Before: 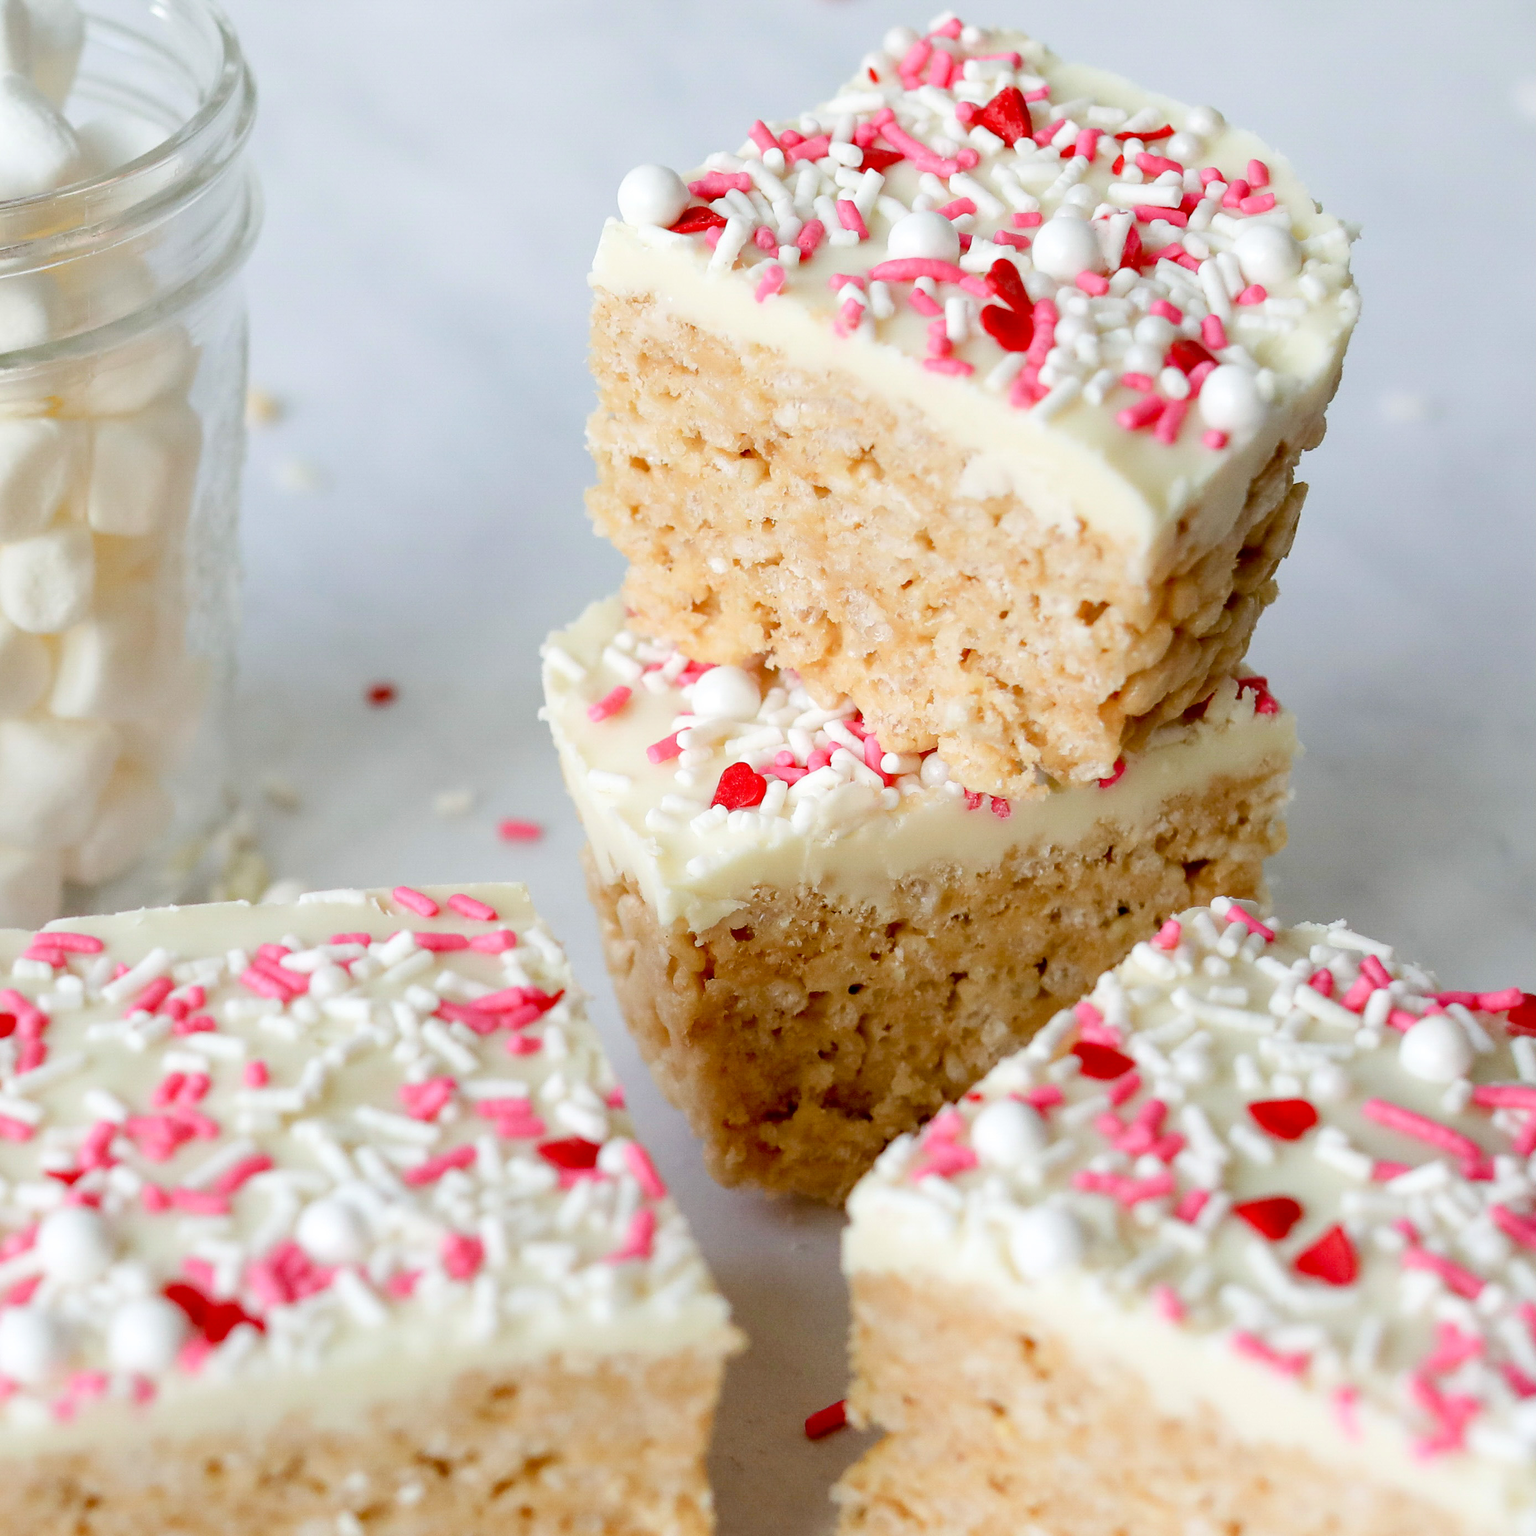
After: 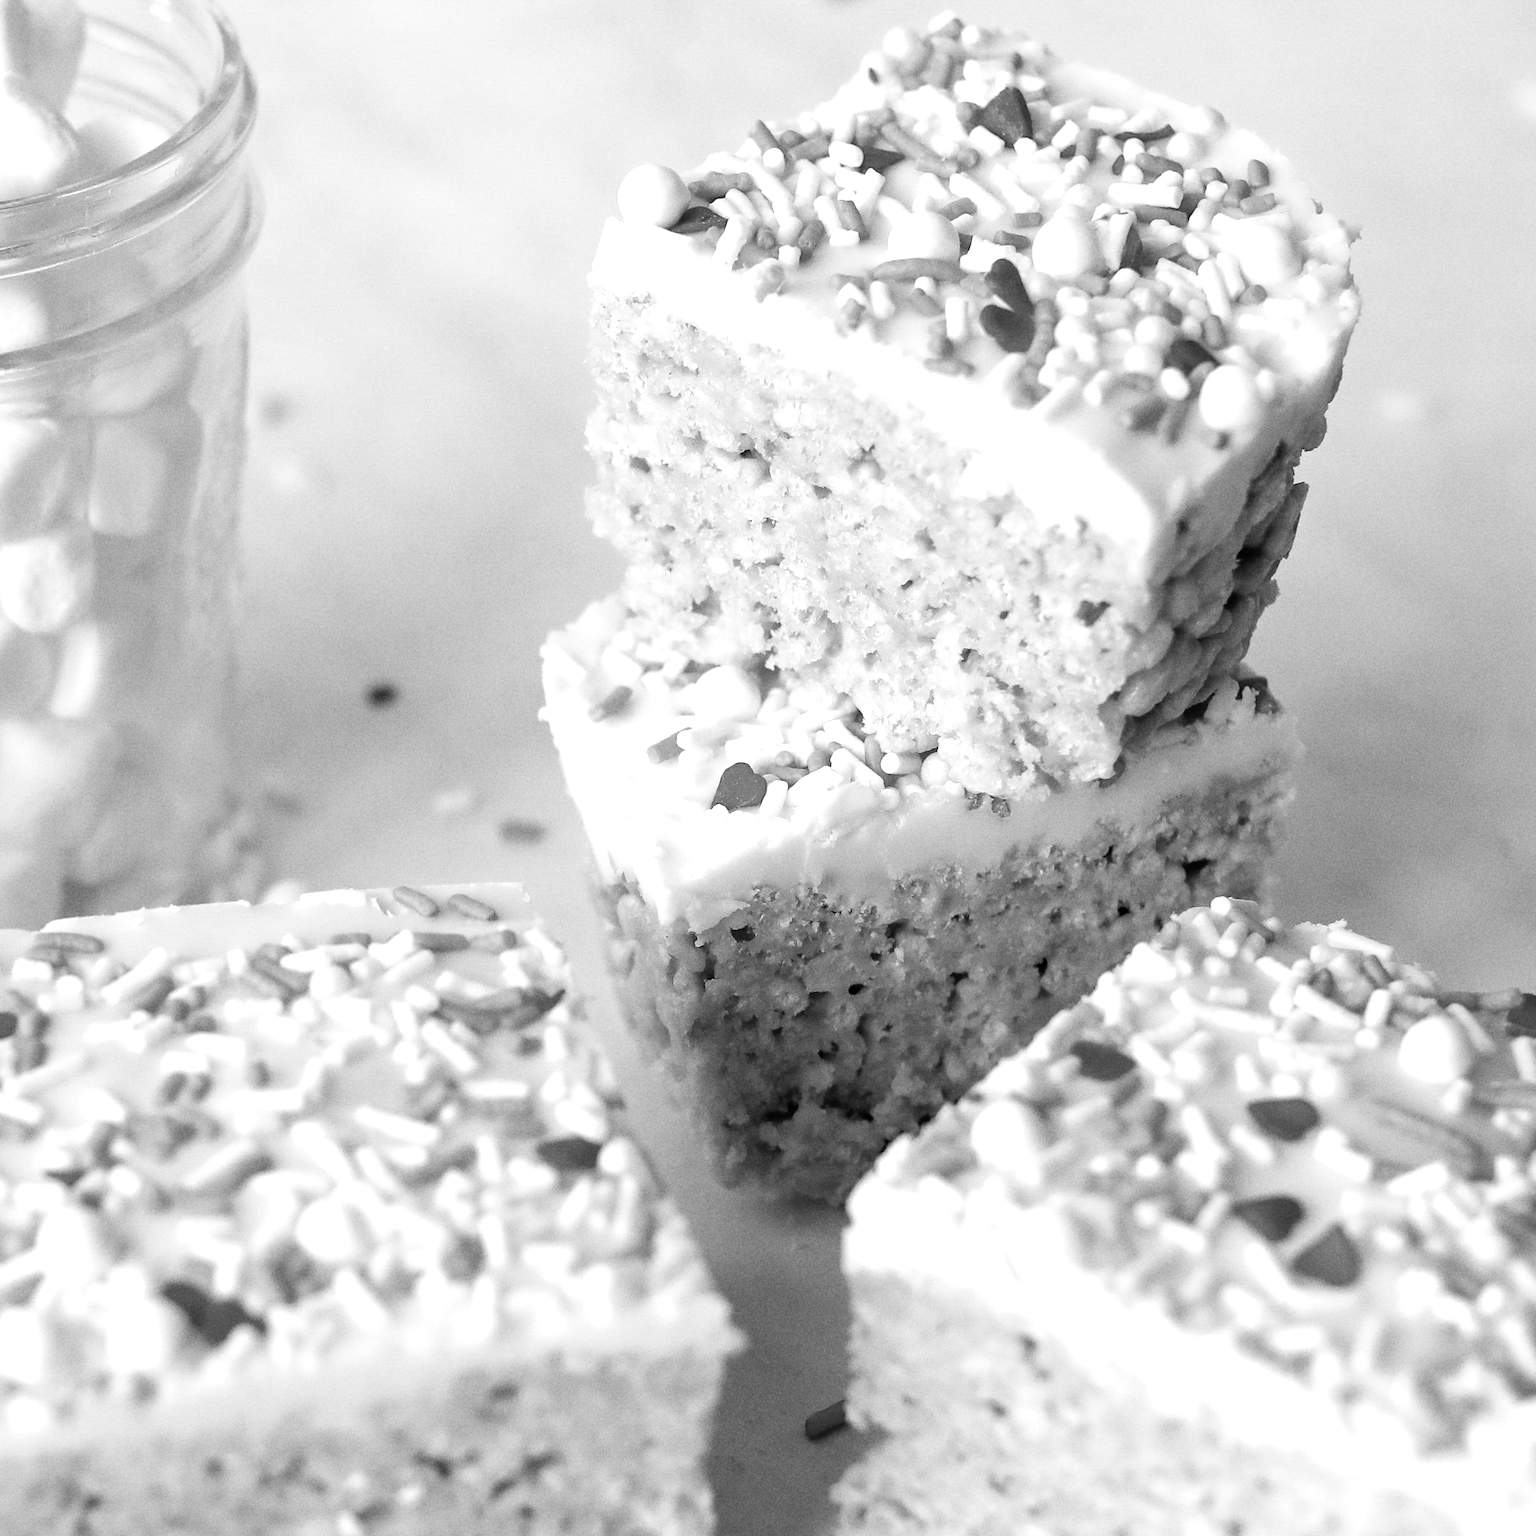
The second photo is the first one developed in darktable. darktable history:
grain: coarseness 7.08 ISO, strength 21.67%, mid-tones bias 59.58%
color balance rgb: perceptual saturation grading › mid-tones 6.33%, perceptual saturation grading › shadows 72.44%, perceptual brilliance grading › highlights 11.59%, contrast 5.05%
monochrome: a 73.58, b 64.21
